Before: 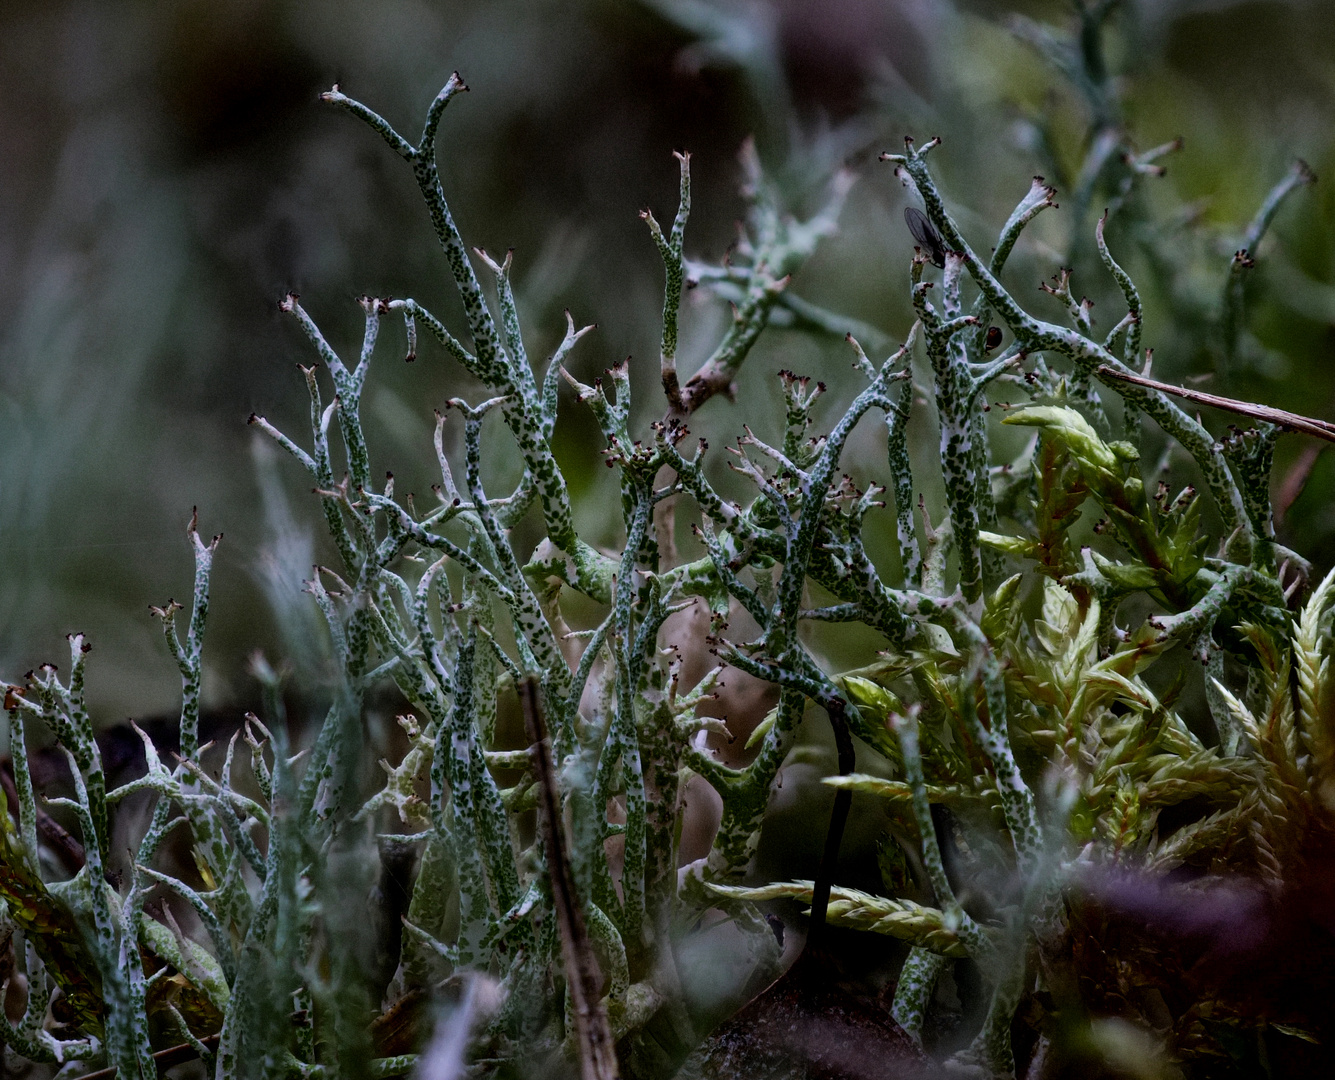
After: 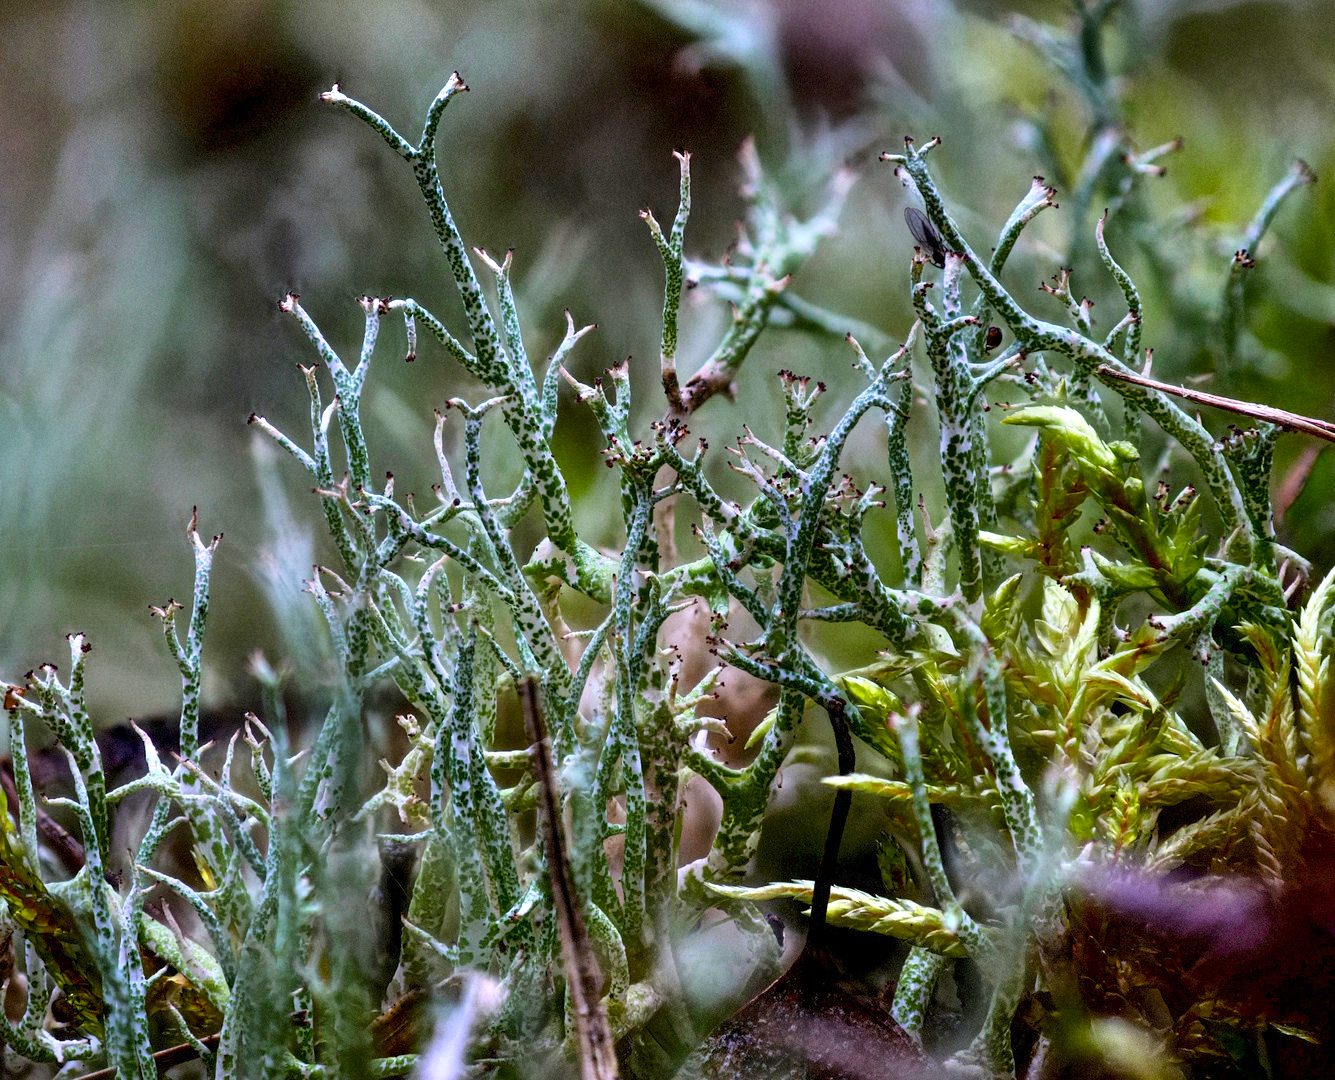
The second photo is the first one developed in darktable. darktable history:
tone equalizer: -8 EV 1.96 EV, -7 EV 1.98 EV, -6 EV 1.97 EV, -5 EV 1.99 EV, -4 EV 1.98 EV, -3 EV 1.48 EV, -2 EV 0.994 EV, -1 EV 0.5 EV, smoothing diameter 24.89%, edges refinement/feathering 7.65, preserve details guided filter
color balance rgb: shadows fall-off 101.212%, linear chroma grading › global chroma 15.009%, perceptual saturation grading › global saturation 0.352%, mask middle-gray fulcrum 22.694%
